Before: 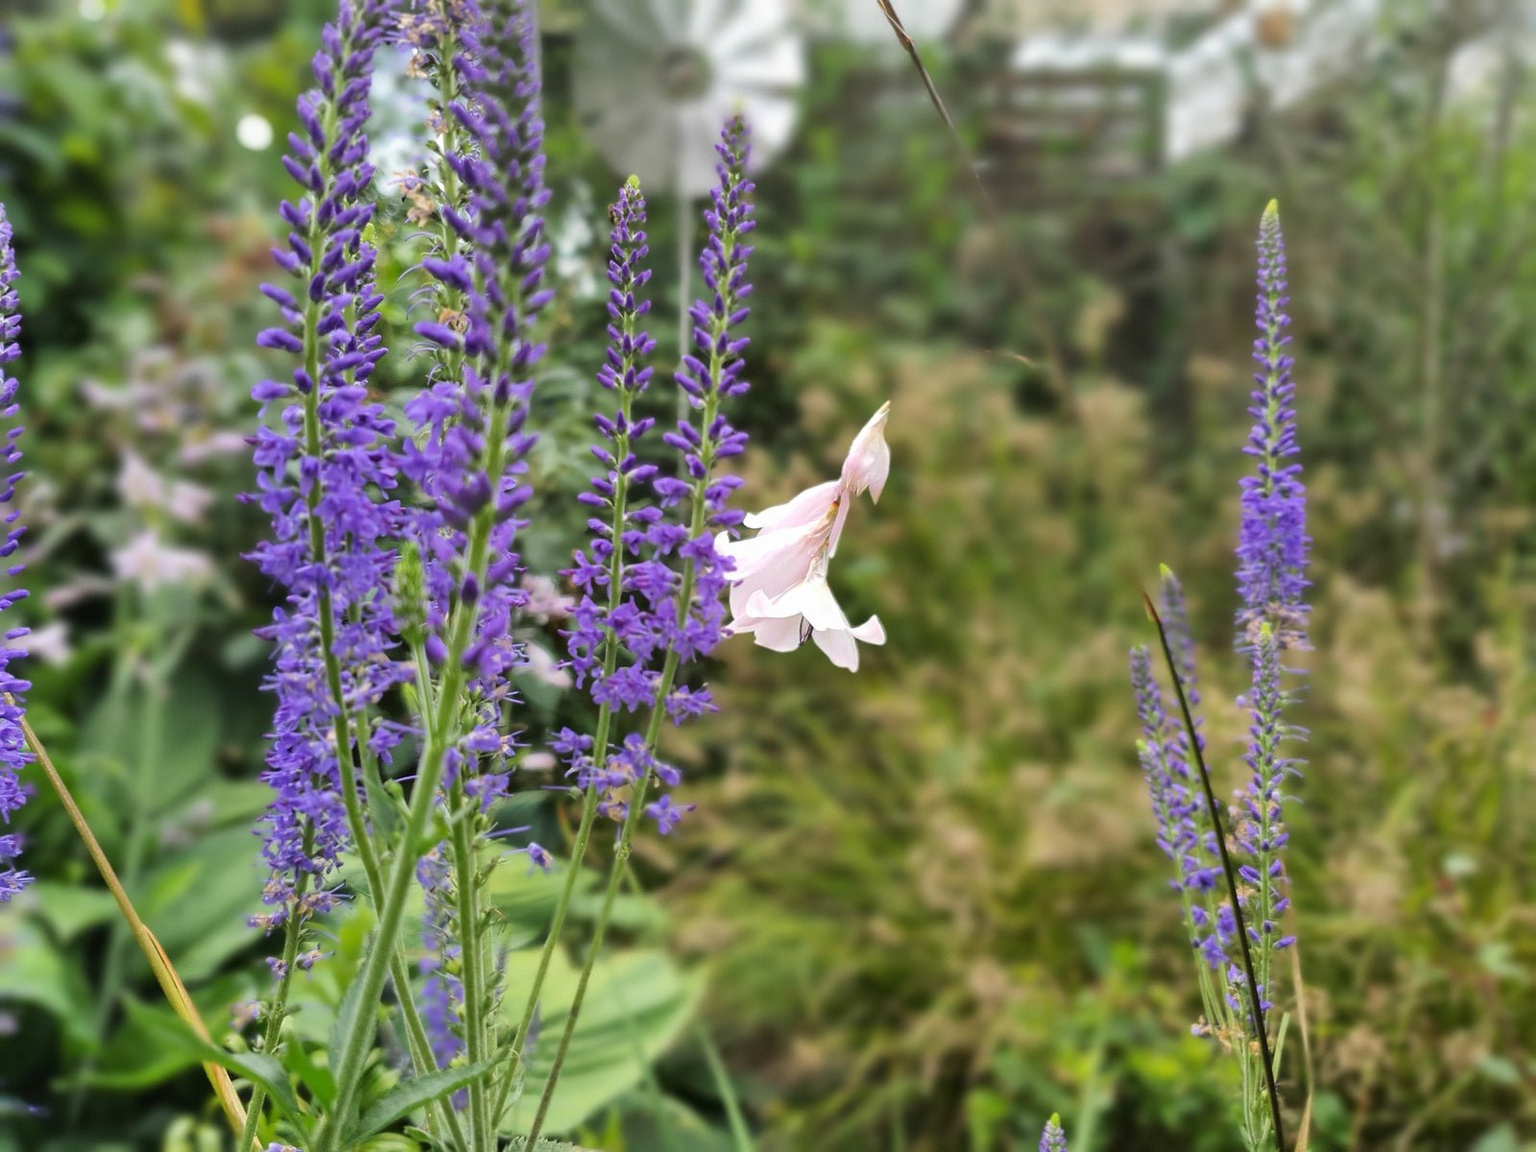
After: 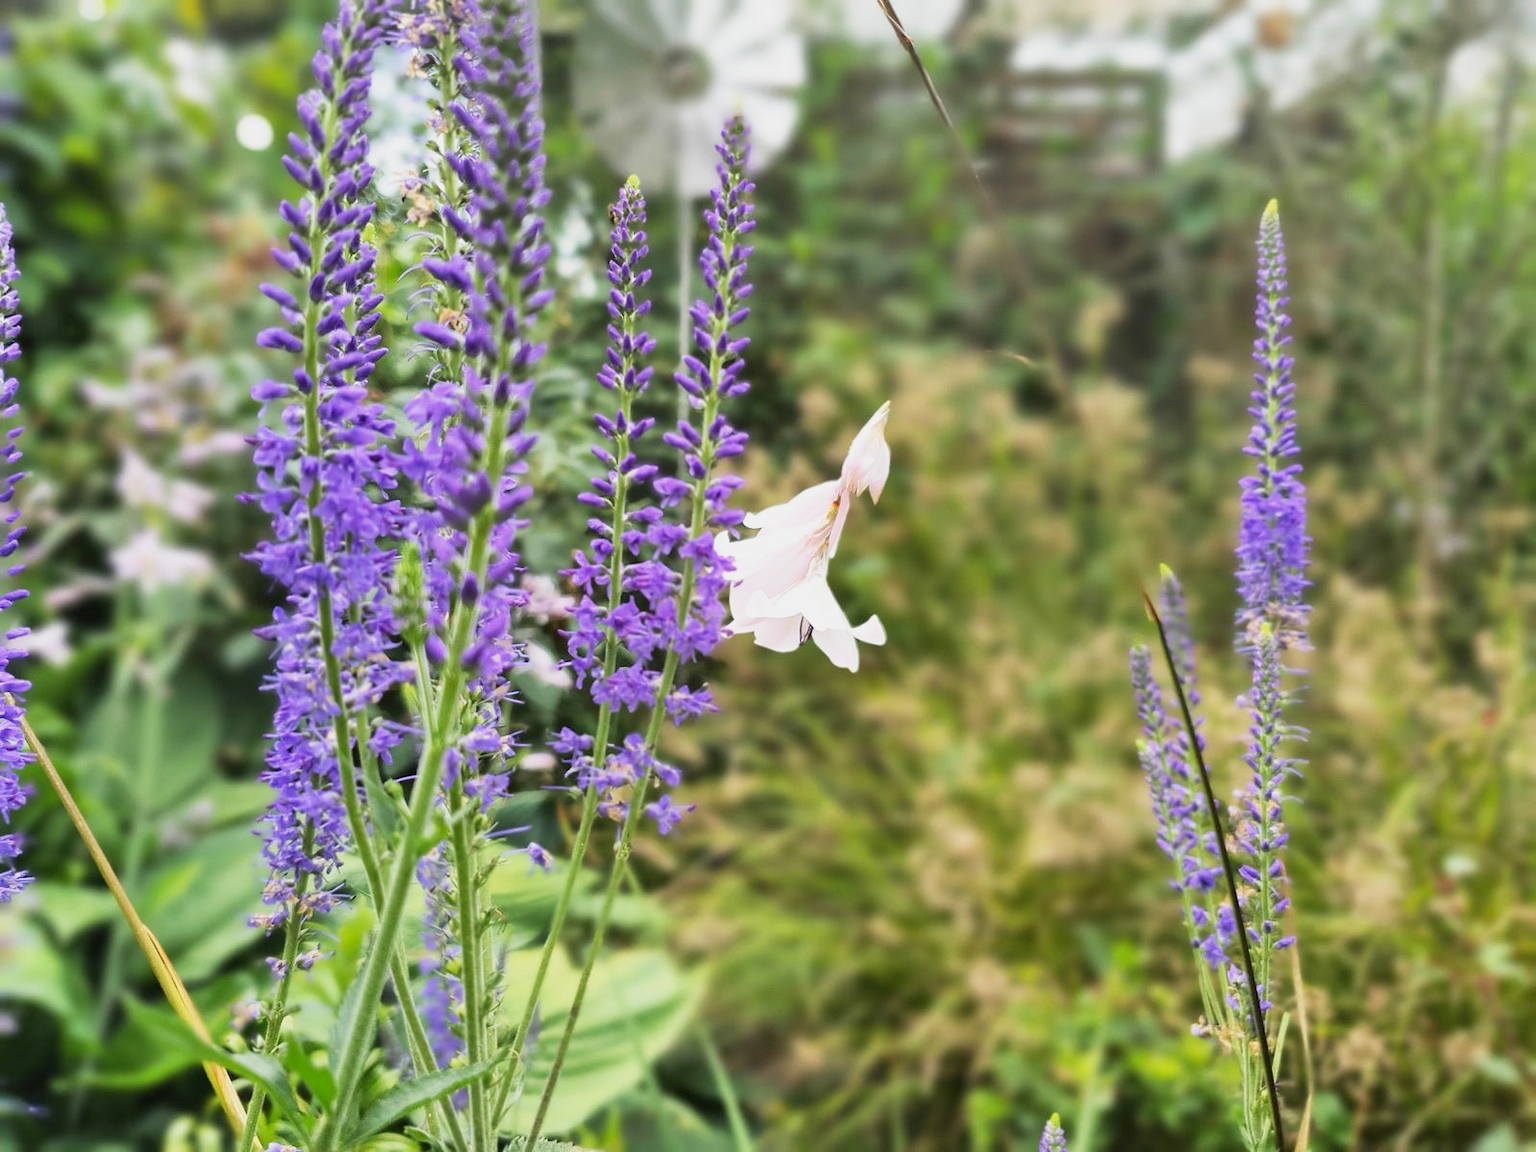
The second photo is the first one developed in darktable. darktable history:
base curve: curves: ch0 [(0, 0) (0.088, 0.125) (0.176, 0.251) (0.354, 0.501) (0.613, 0.749) (1, 0.877)], preserve colors none
shadows and highlights: radius 125.46, shadows 30.51, highlights -30.51, low approximation 0.01, soften with gaussian
